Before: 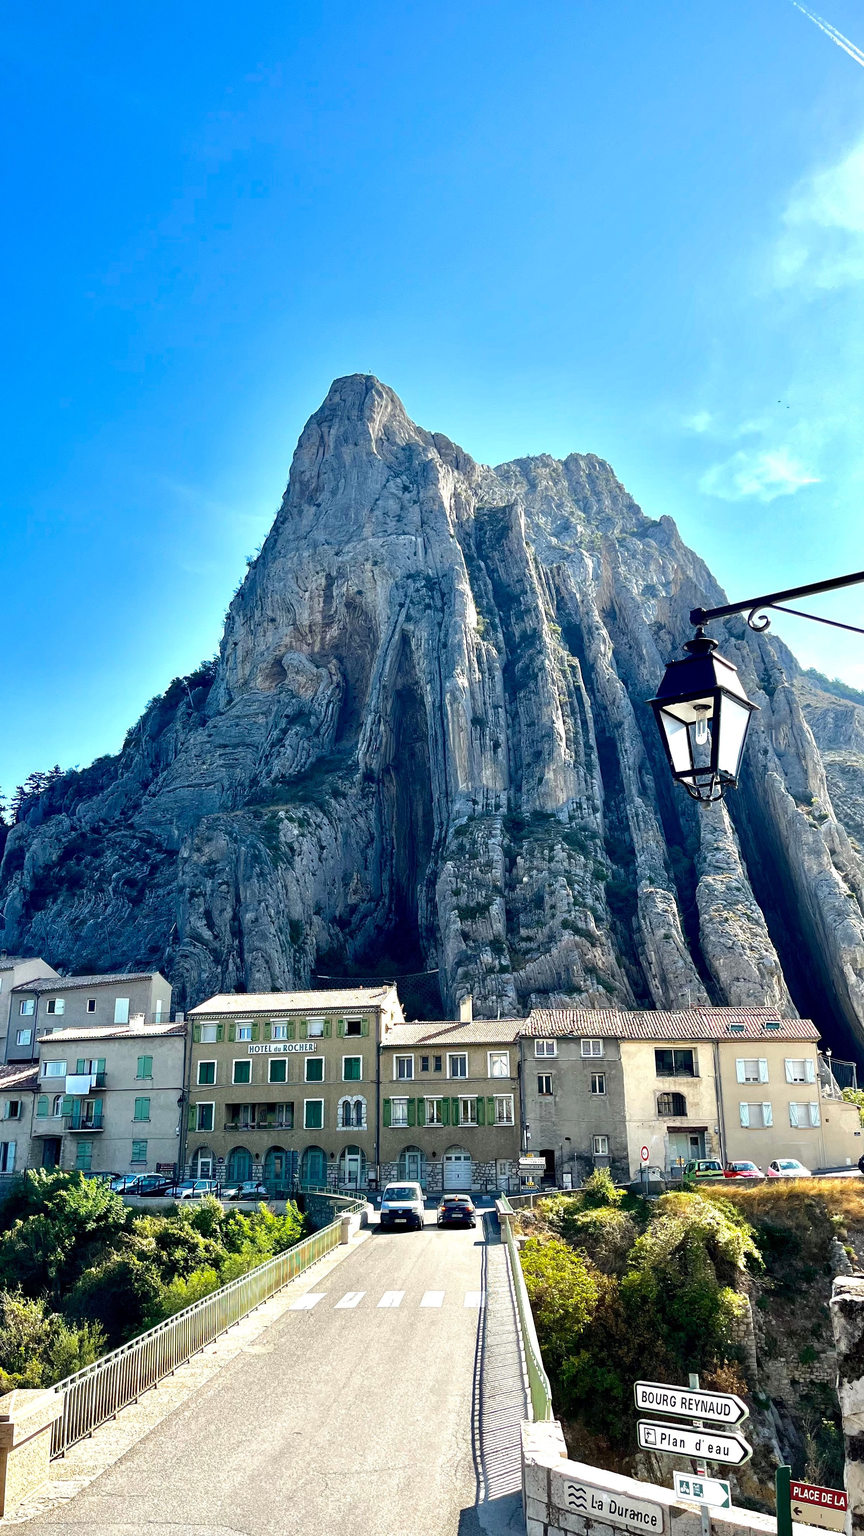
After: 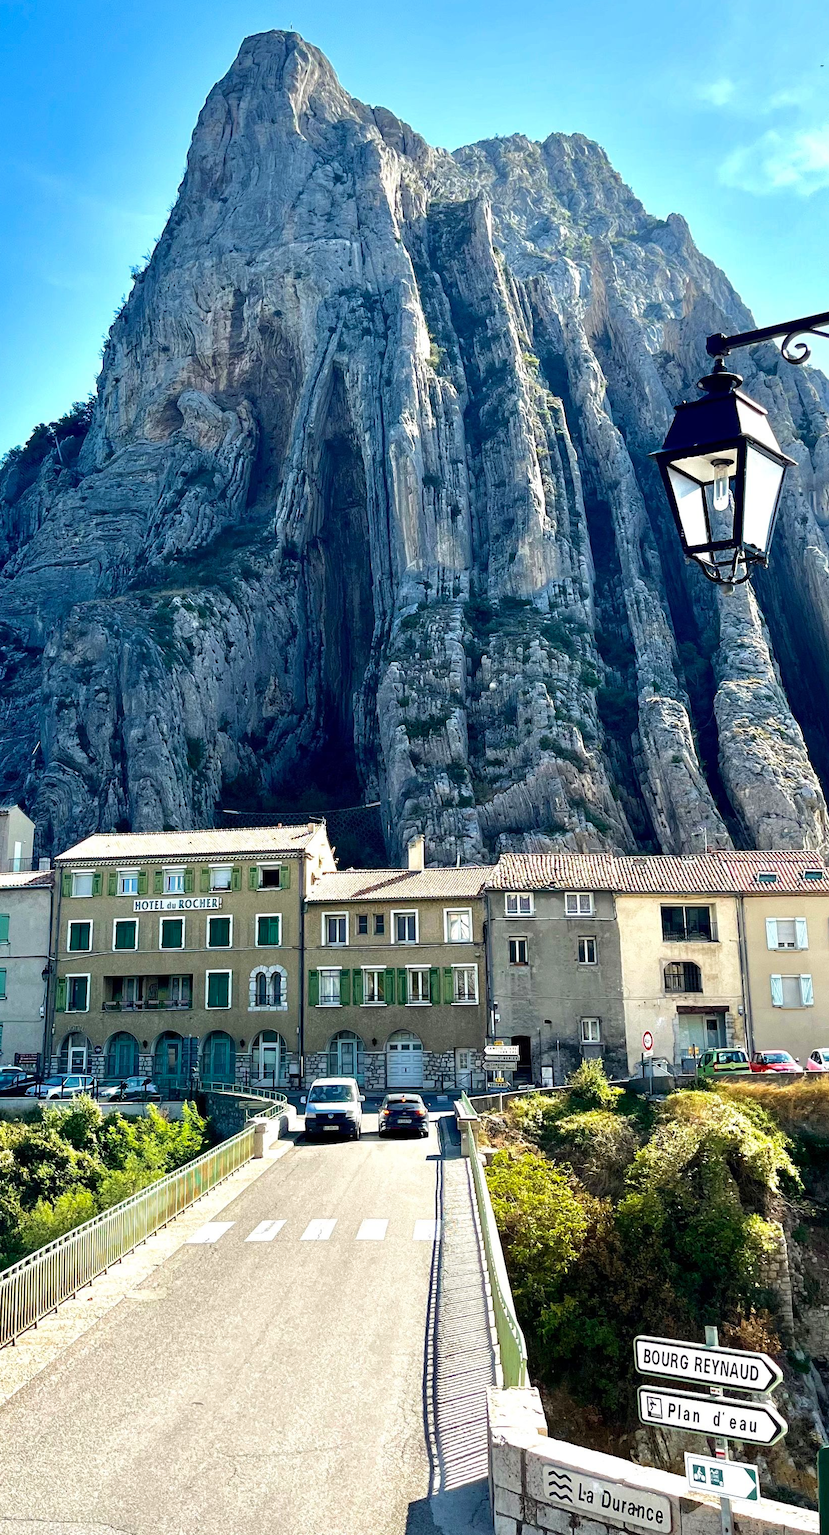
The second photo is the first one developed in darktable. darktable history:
velvia: strength 17%
crop: left 16.871%, top 22.857%, right 9.116%
